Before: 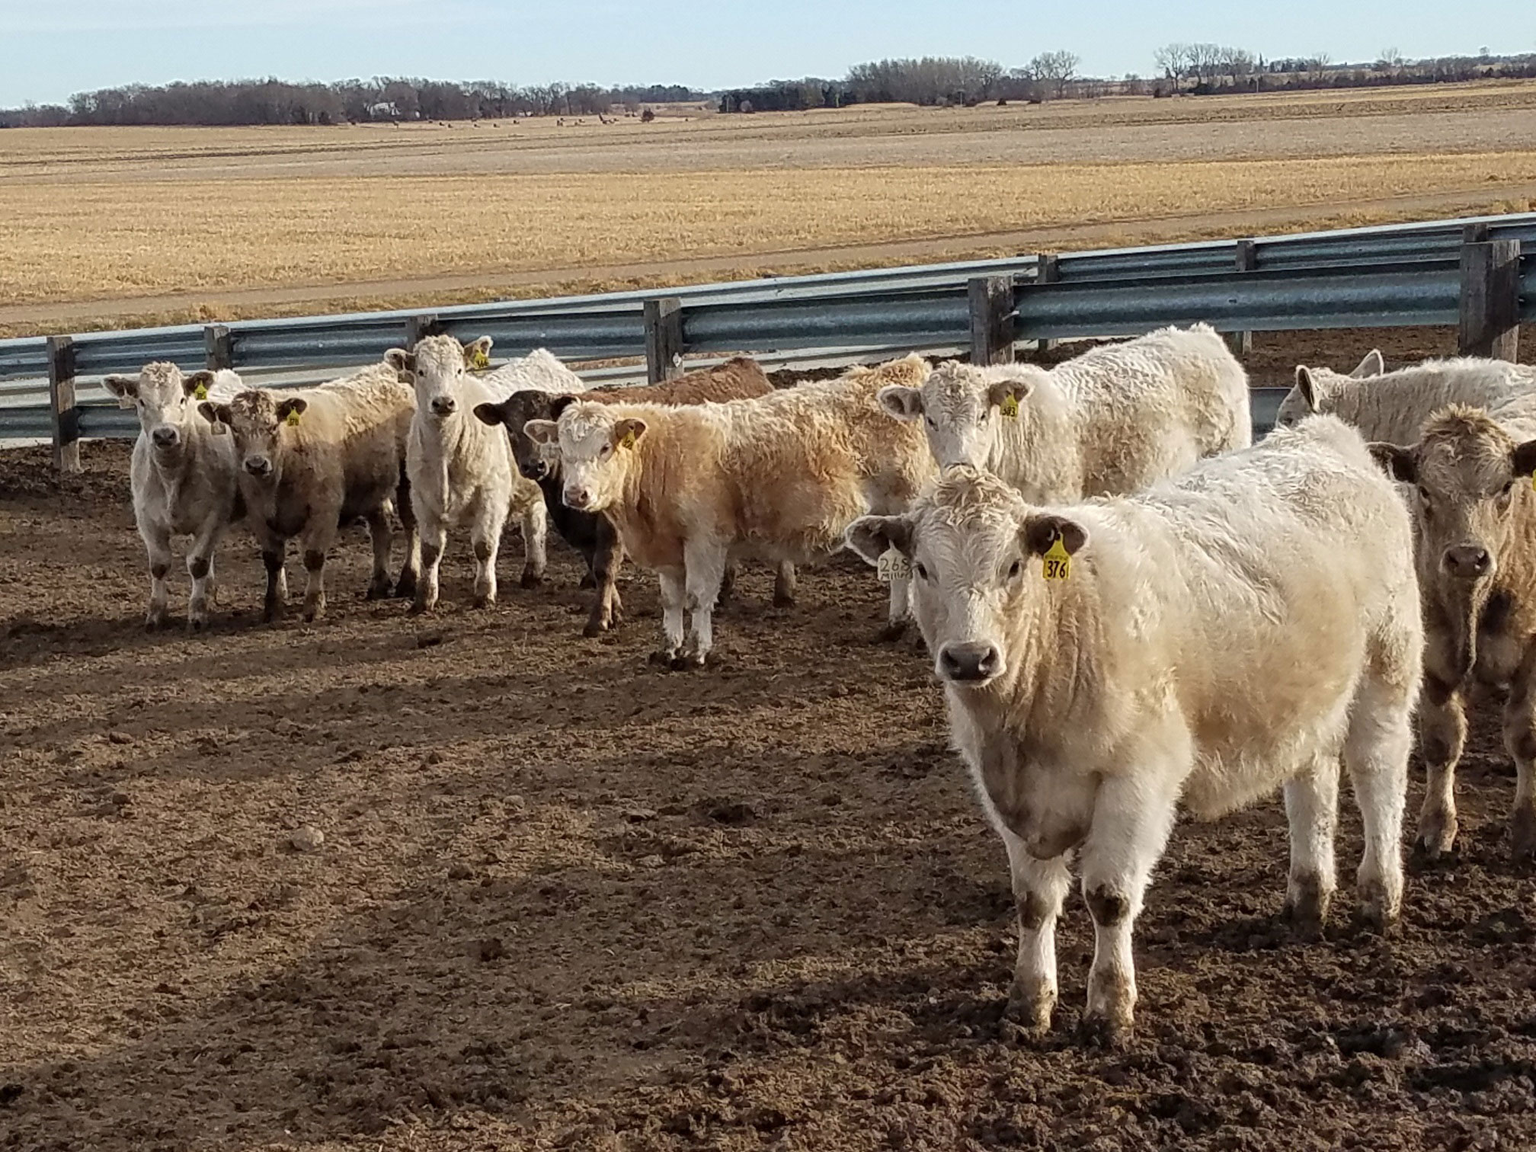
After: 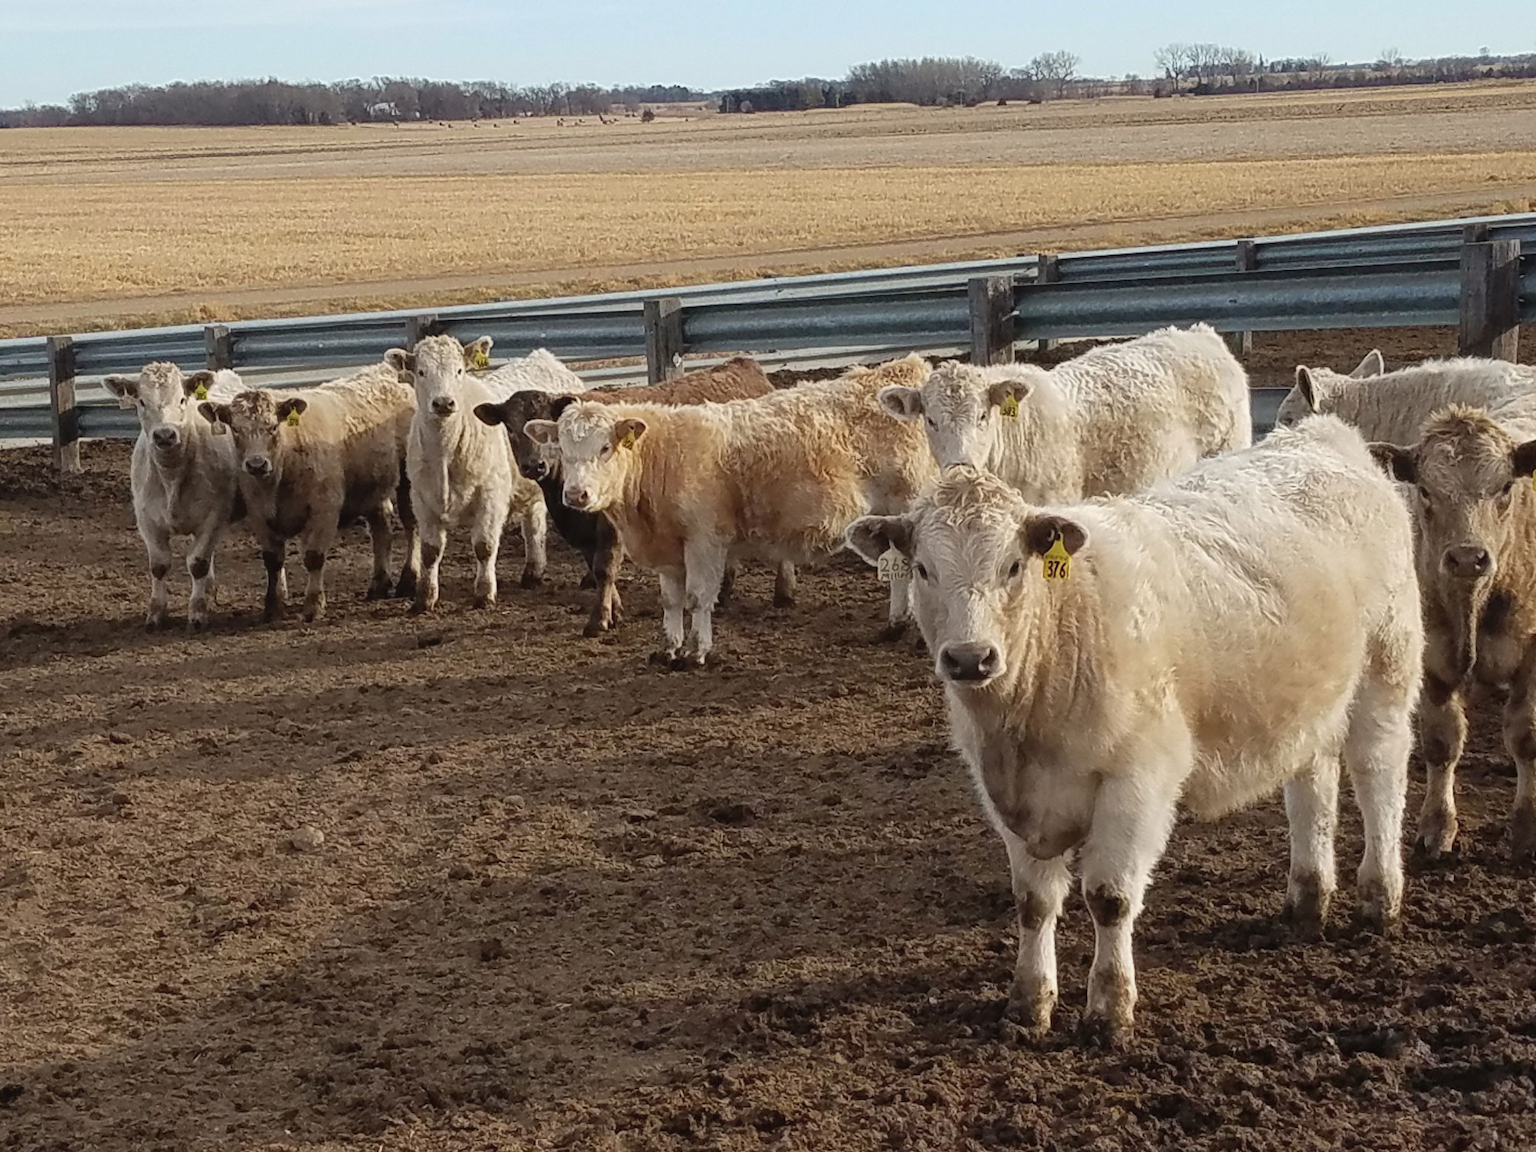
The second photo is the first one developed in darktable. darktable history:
contrast equalizer: octaves 7, y [[0.6 ×6], [0.55 ×6], [0 ×6], [0 ×6], [0 ×6]], mix -0.3
exposure: compensate highlight preservation false
